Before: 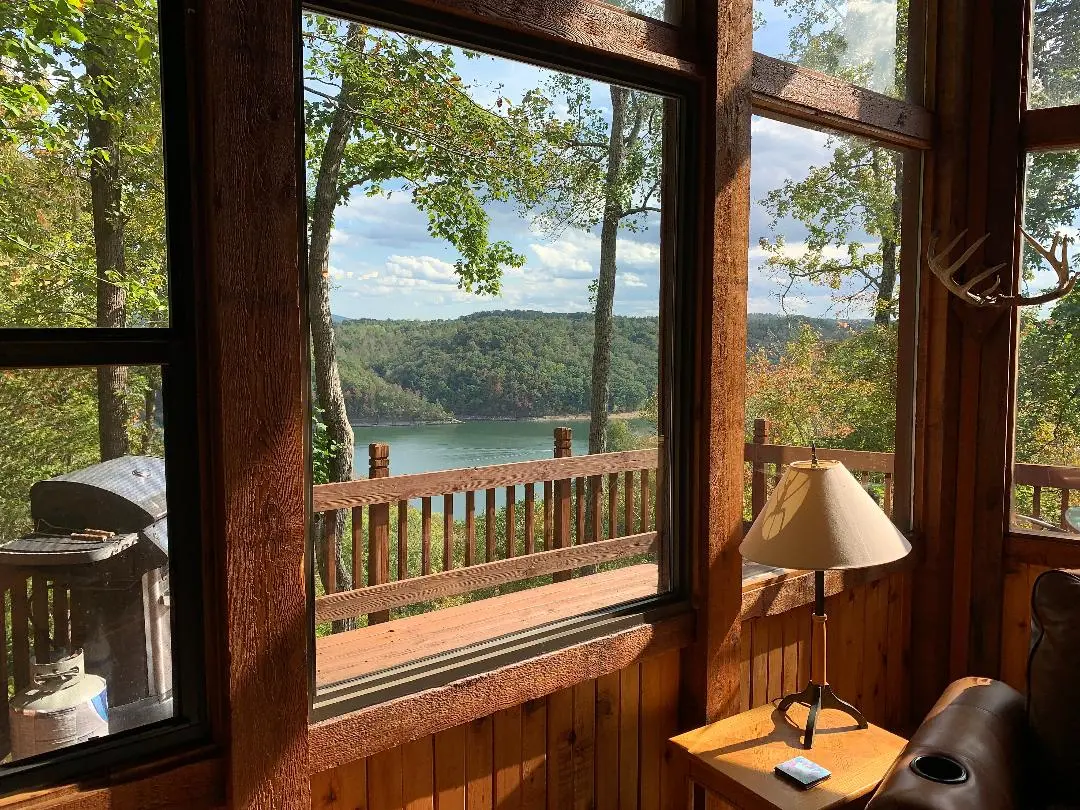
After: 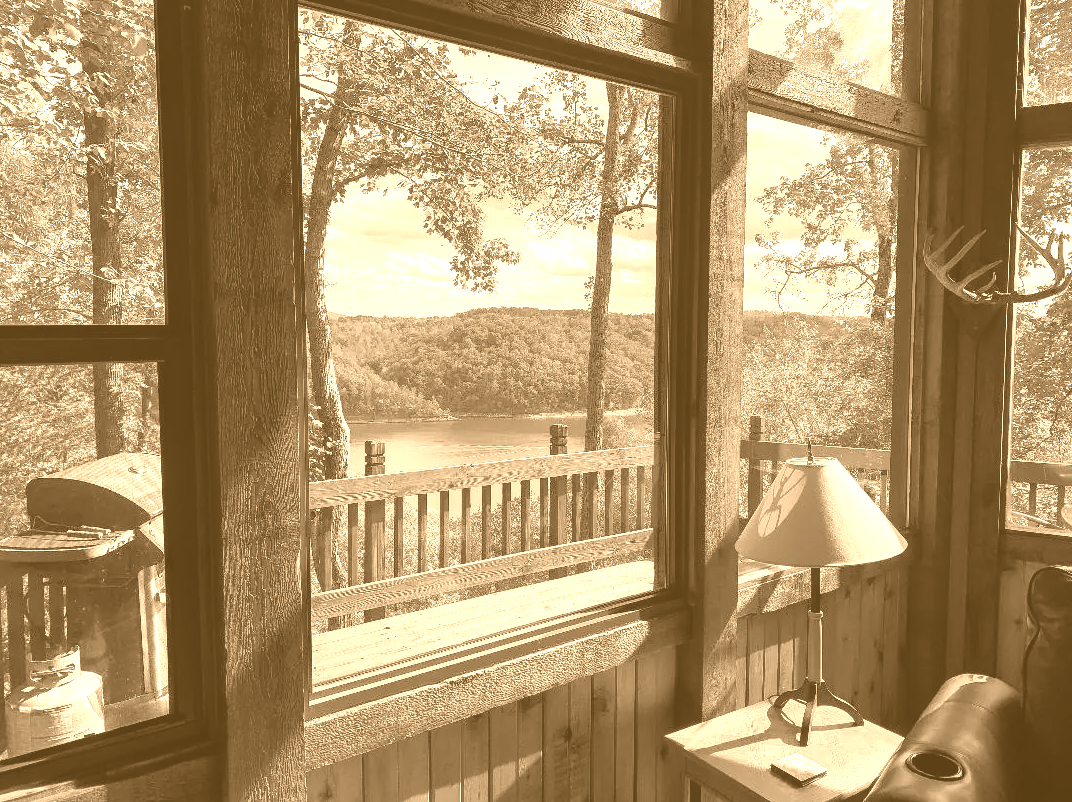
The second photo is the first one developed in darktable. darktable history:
local contrast: detail 110%
crop: left 0.434%, top 0.485%, right 0.244%, bottom 0.386%
colorize: hue 28.8°, source mix 100%
